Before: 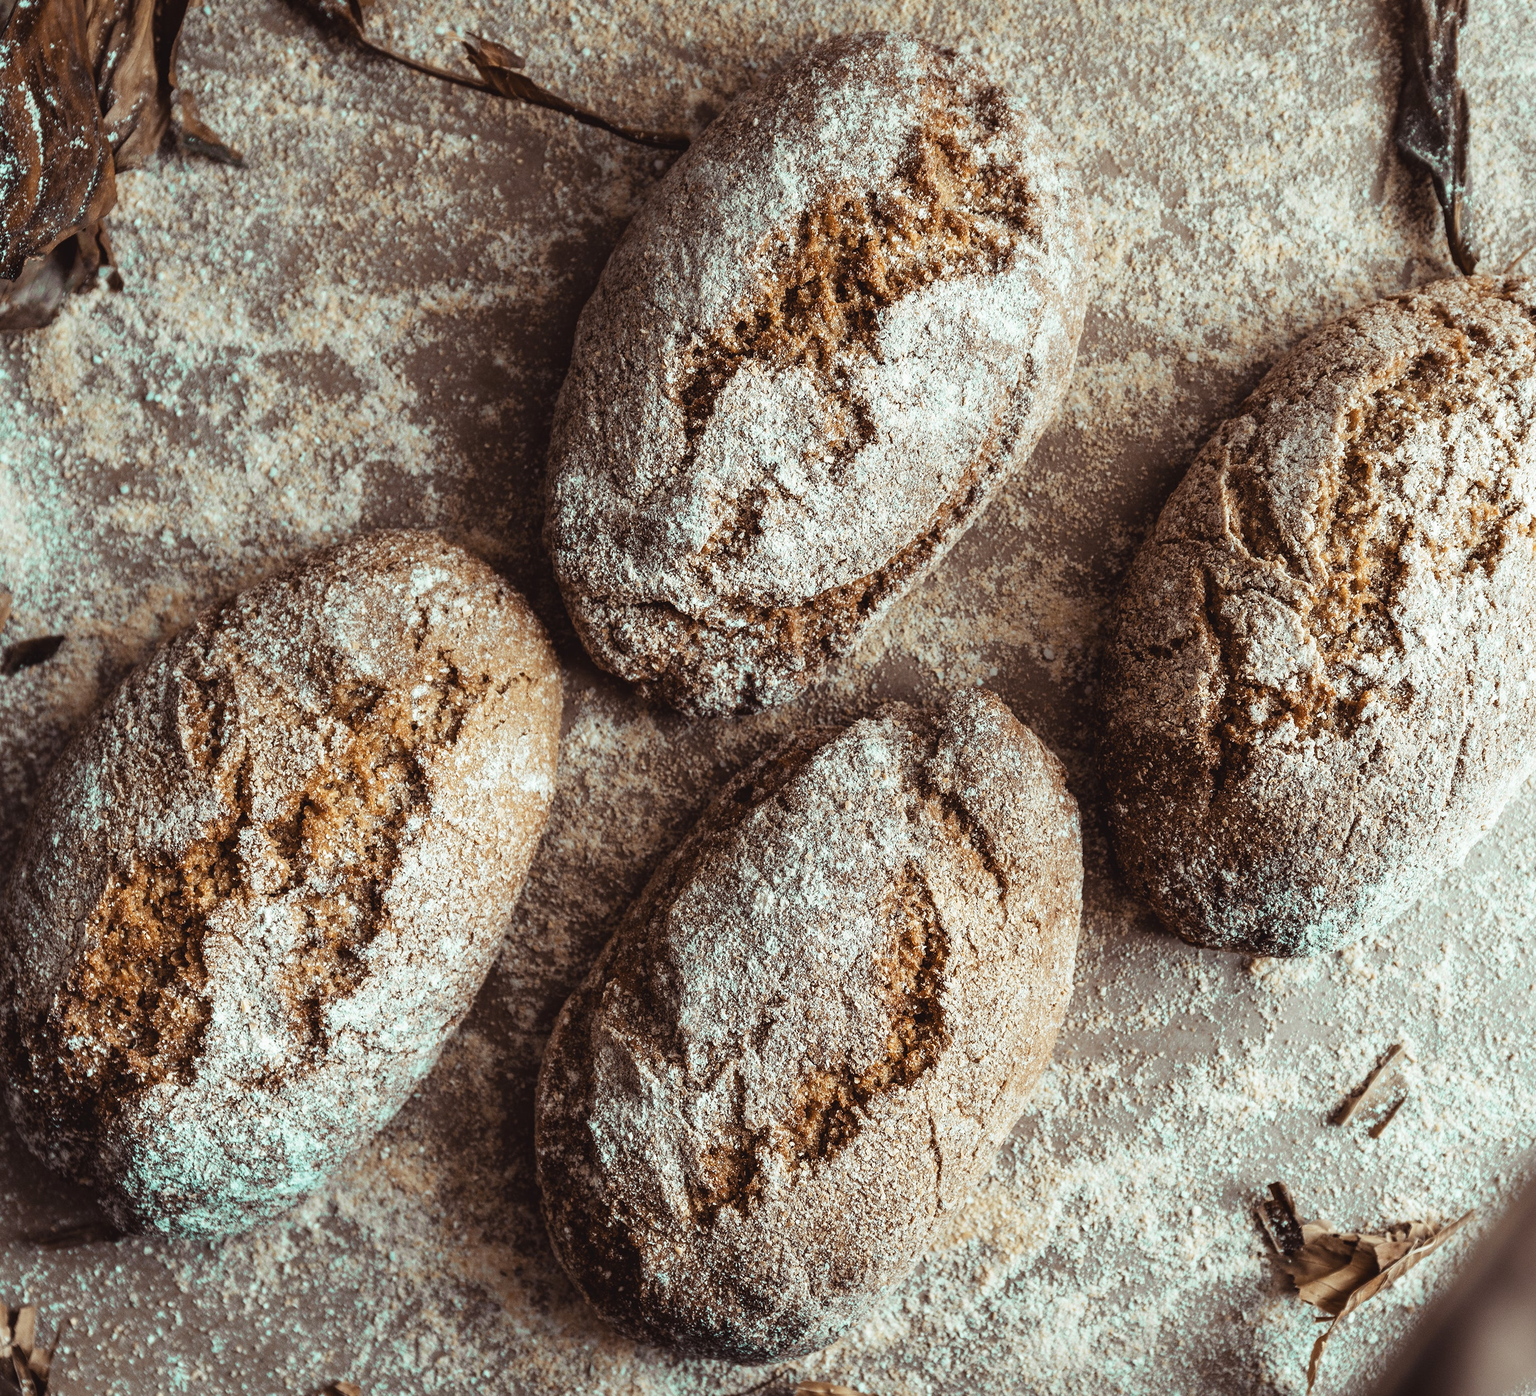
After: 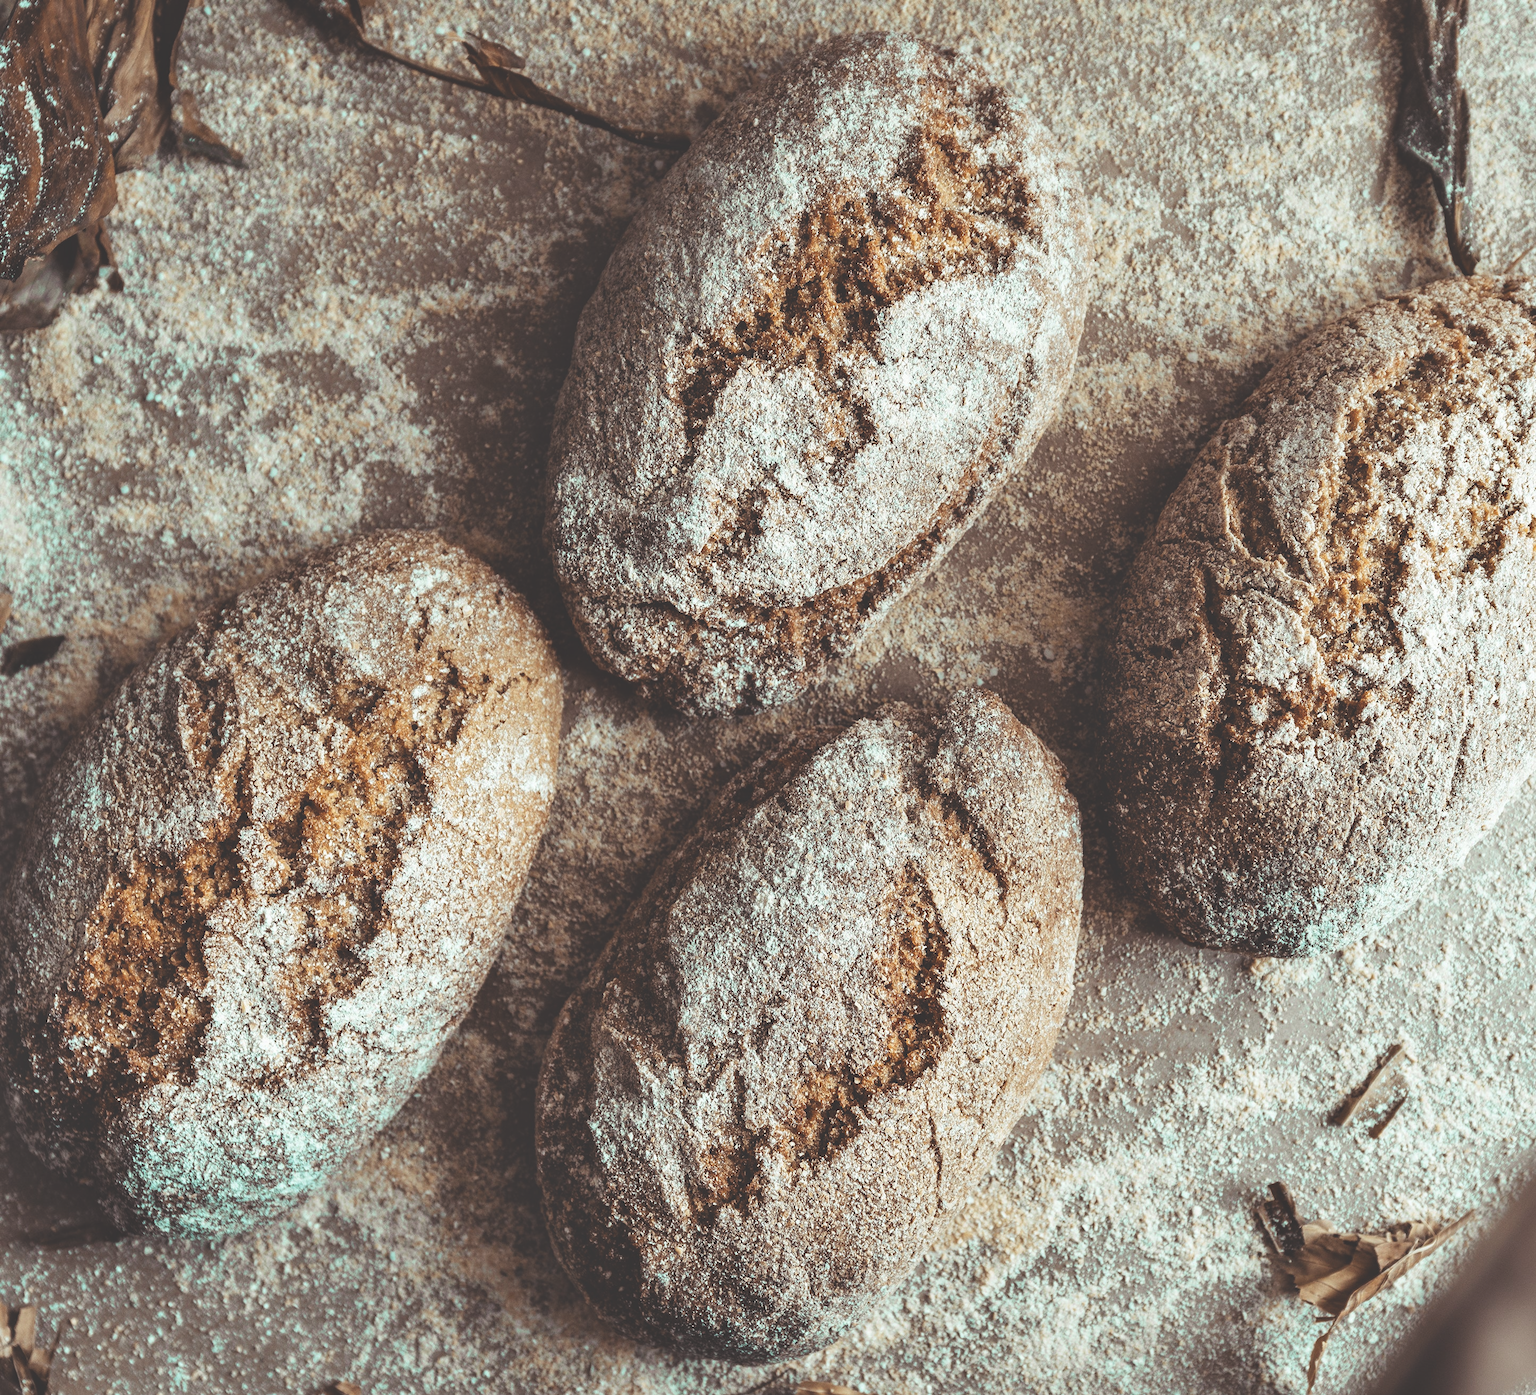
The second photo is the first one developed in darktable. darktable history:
exposure: black level correction -0.031, compensate highlight preservation false
shadows and highlights: shadows 37.7, highlights -27.39, highlights color adjustment 0.341%, soften with gaussian
